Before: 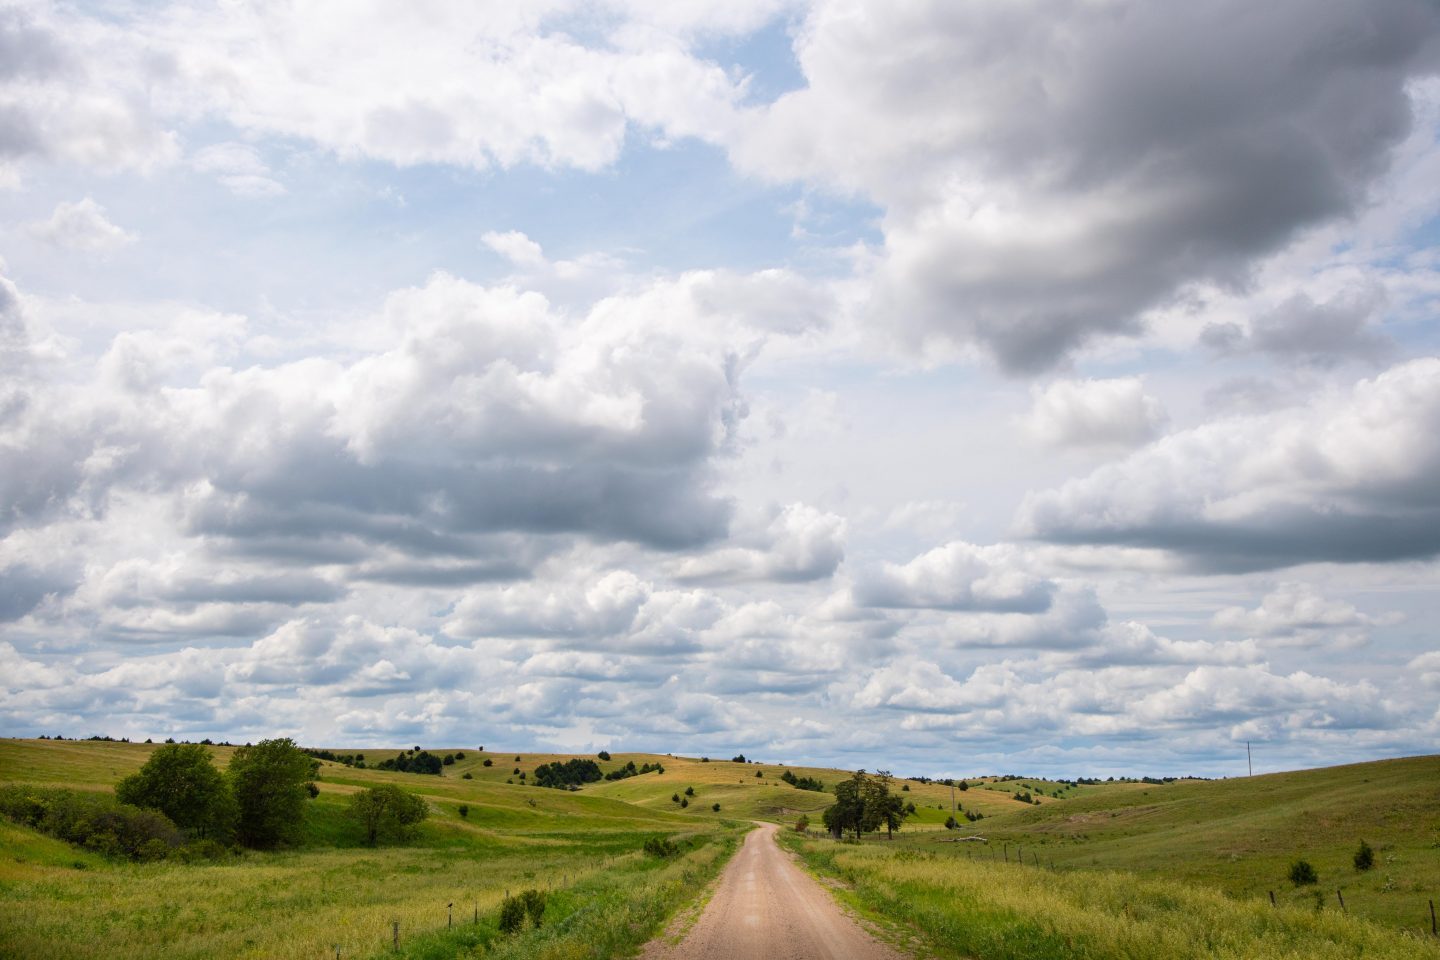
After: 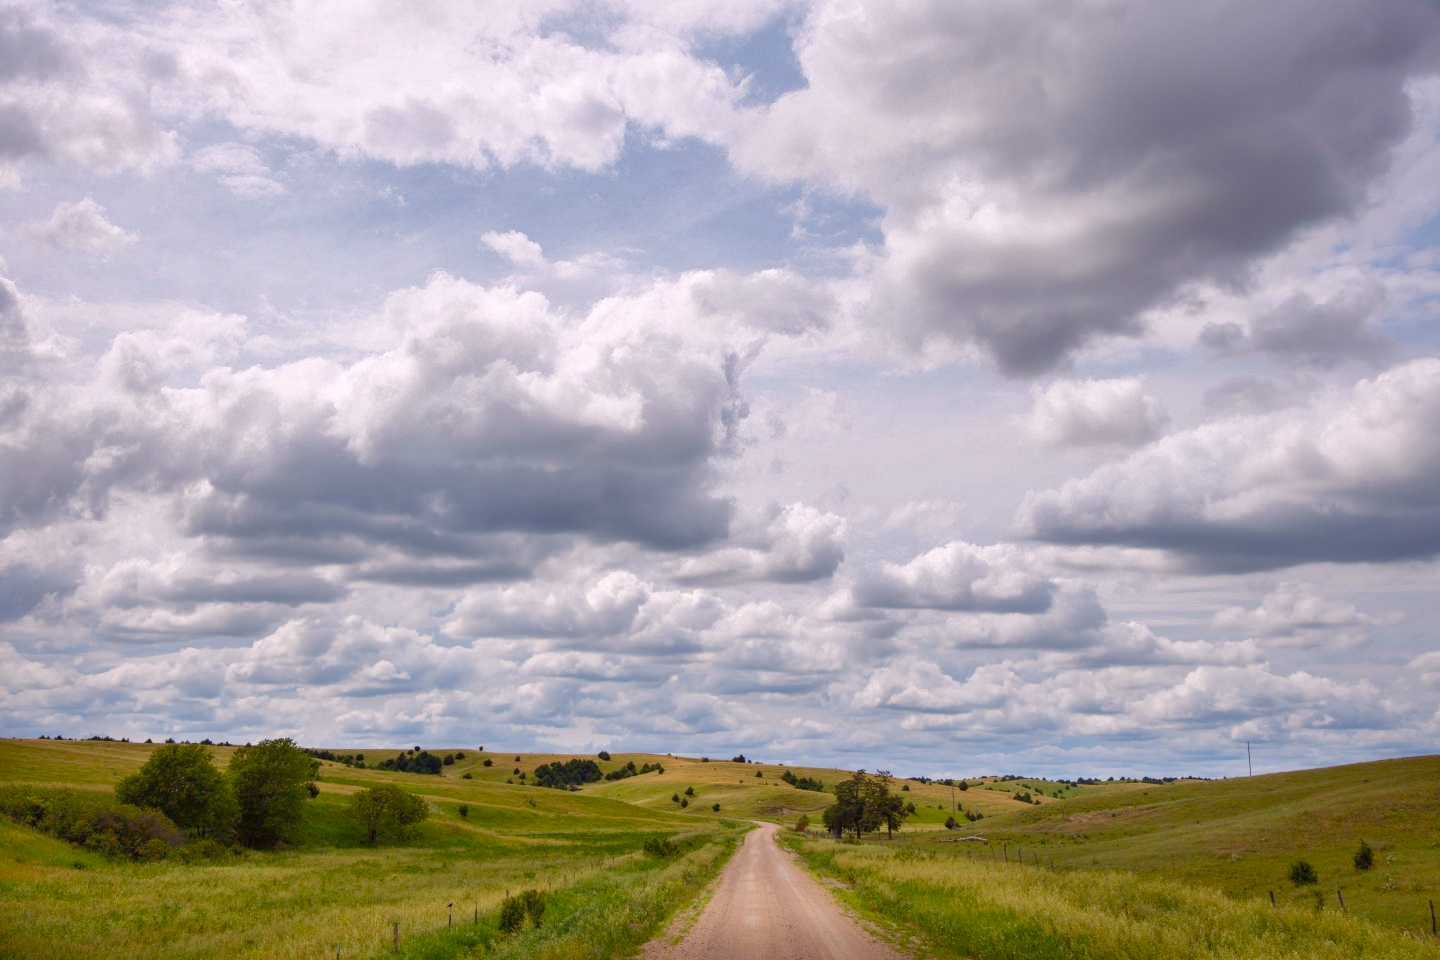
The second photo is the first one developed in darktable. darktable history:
color balance rgb: shadows lift › luminance 0.256%, shadows lift › chroma 6.836%, shadows lift › hue 301.39°, highlights gain › chroma 1.471%, highlights gain › hue 309.87°, perceptual saturation grading › global saturation 0.741%, perceptual saturation grading › highlights -18.185%, perceptual saturation grading › mid-tones 7.142%, perceptual saturation grading › shadows 27.999%
shadows and highlights: on, module defaults
